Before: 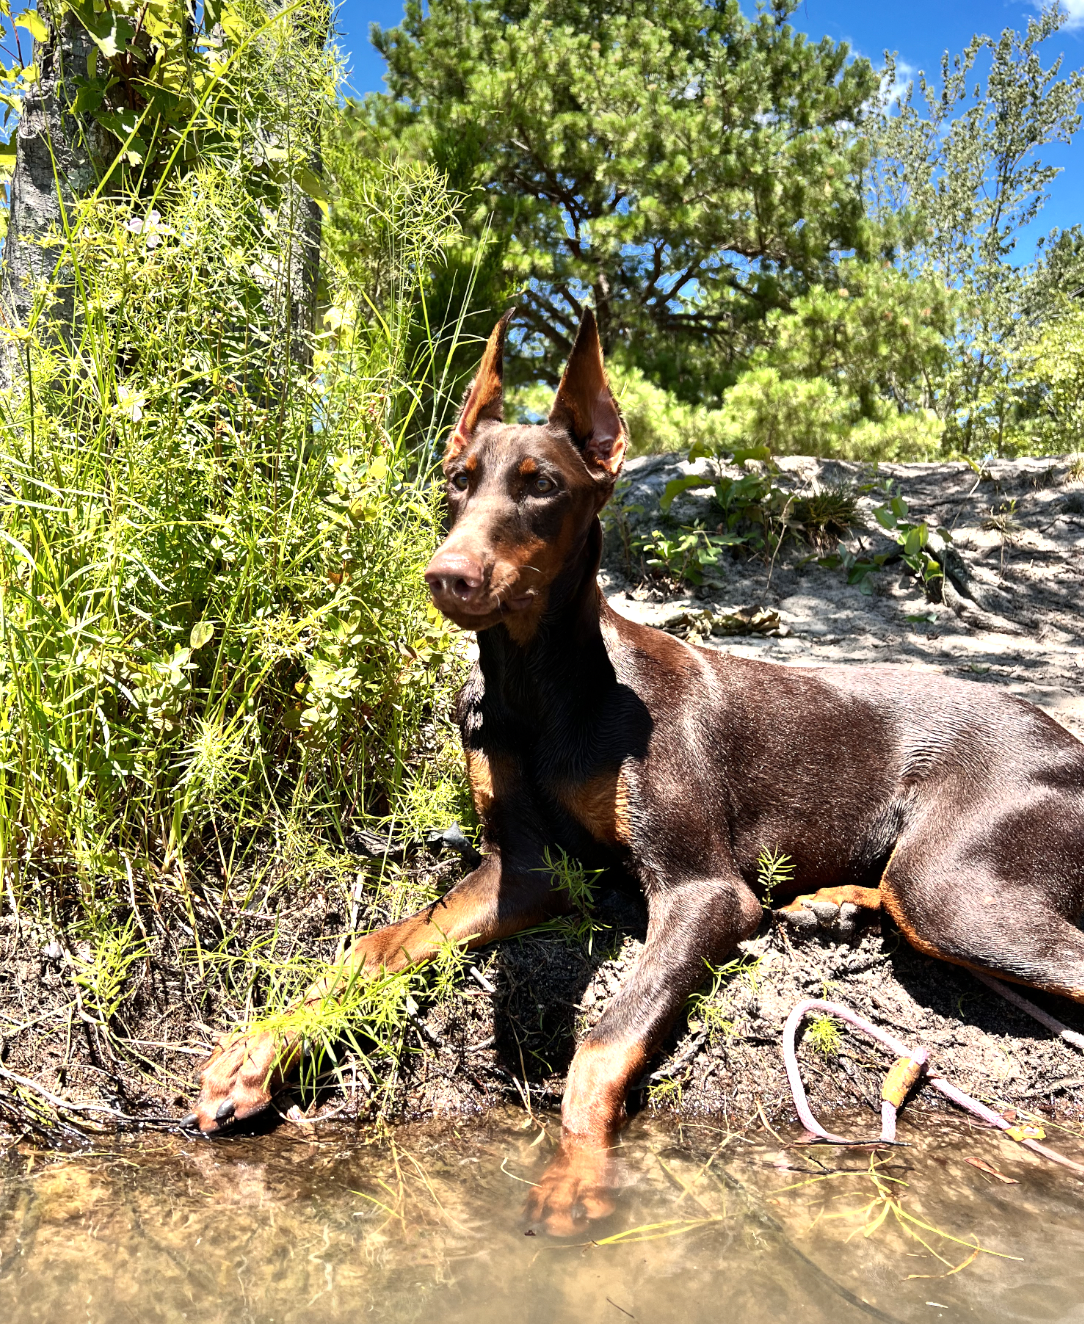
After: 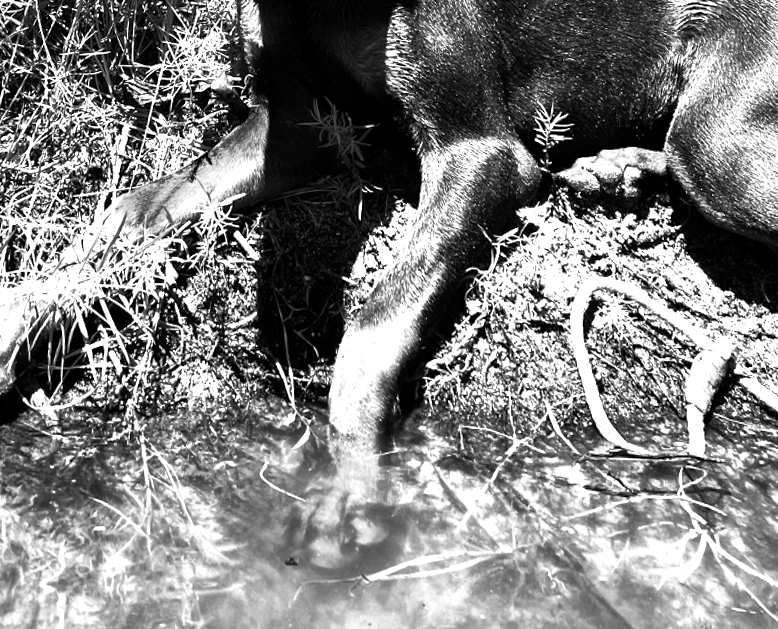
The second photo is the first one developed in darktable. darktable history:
rotate and perspective: rotation 0.72°, lens shift (vertical) -0.352, lens shift (horizontal) -0.051, crop left 0.152, crop right 0.859, crop top 0.019, crop bottom 0.964
crop and rotate: left 13.306%, top 48.129%, bottom 2.928%
tone equalizer: -8 EV -0.417 EV, -7 EV -0.389 EV, -6 EV -0.333 EV, -5 EV -0.222 EV, -3 EV 0.222 EV, -2 EV 0.333 EV, -1 EV 0.389 EV, +0 EV 0.417 EV, edges refinement/feathering 500, mask exposure compensation -1.57 EV, preserve details no
monochrome: on, module defaults
rgb curve: curves: ch0 [(0, 0) (0.415, 0.237) (1, 1)]
